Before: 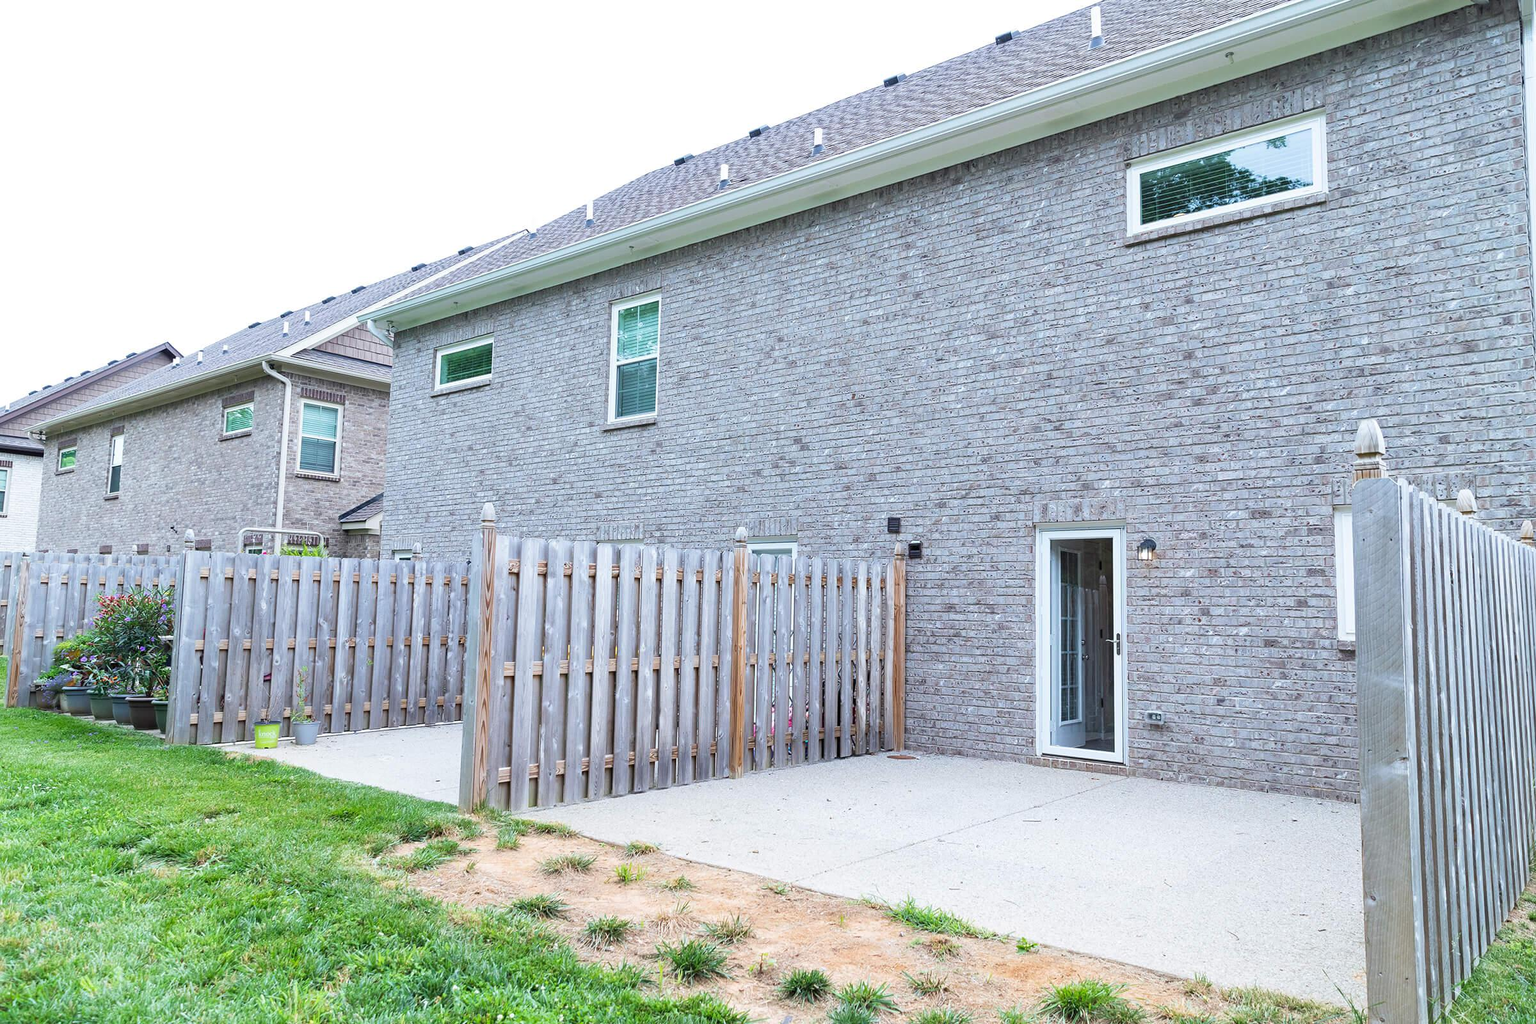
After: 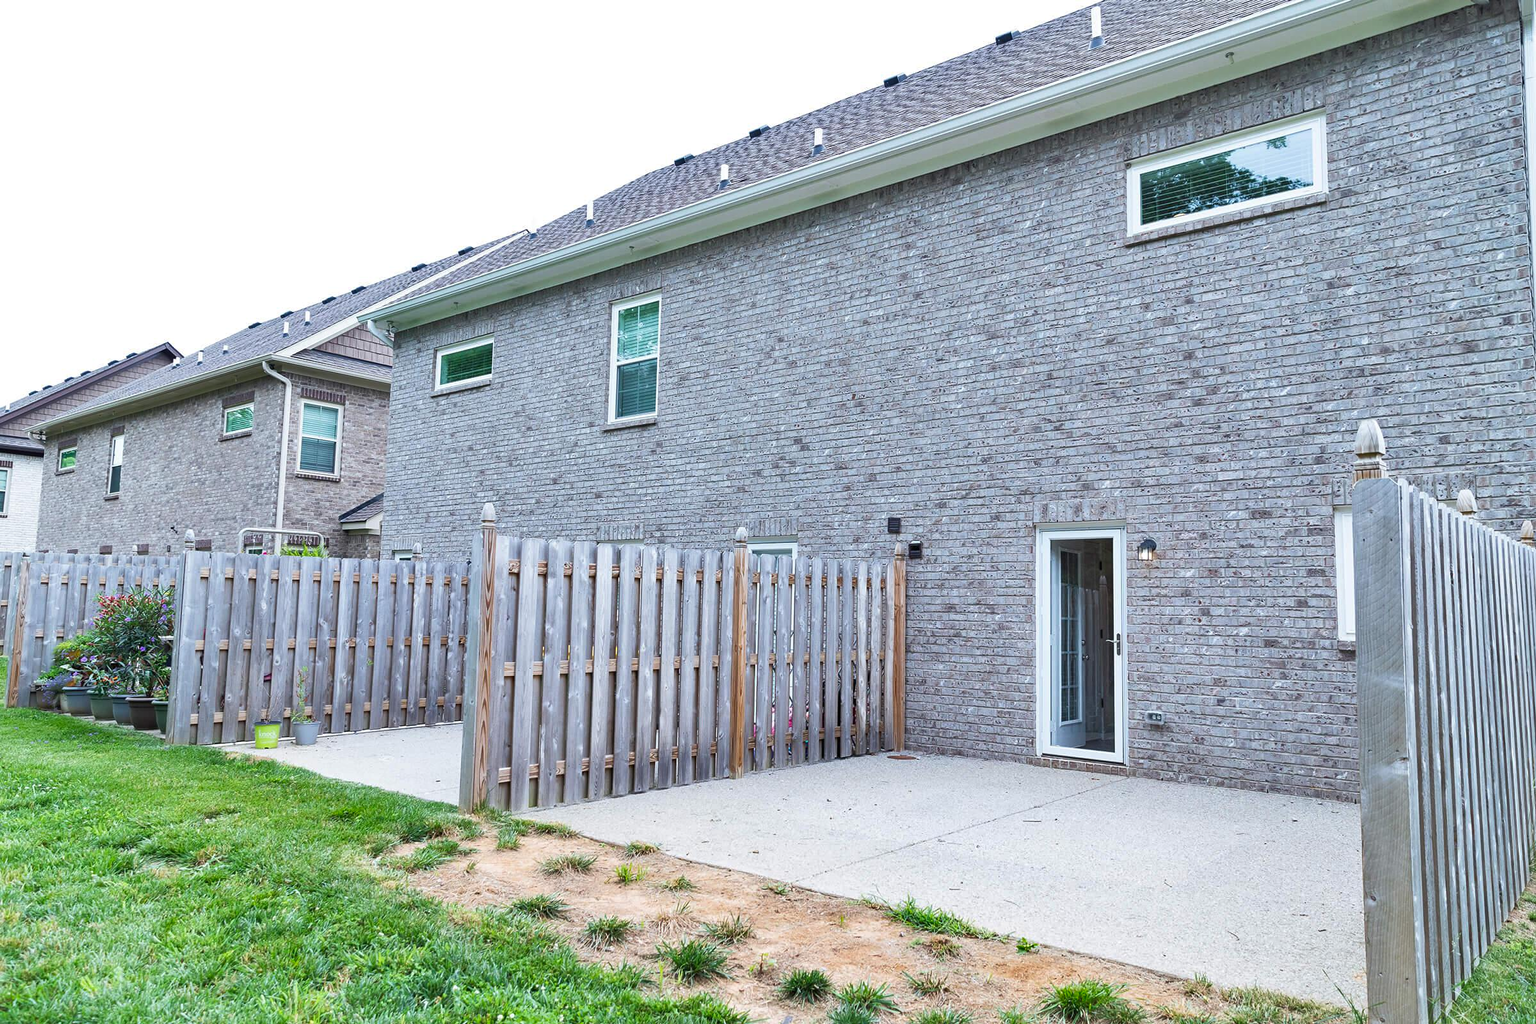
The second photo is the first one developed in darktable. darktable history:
shadows and highlights: soften with gaussian
